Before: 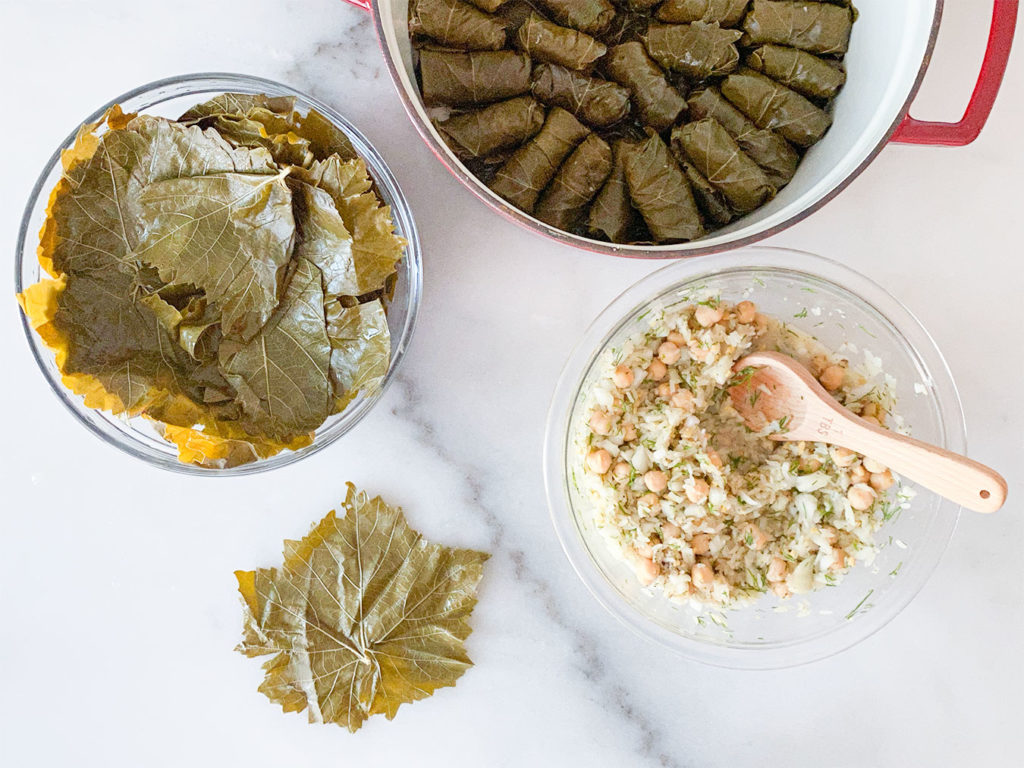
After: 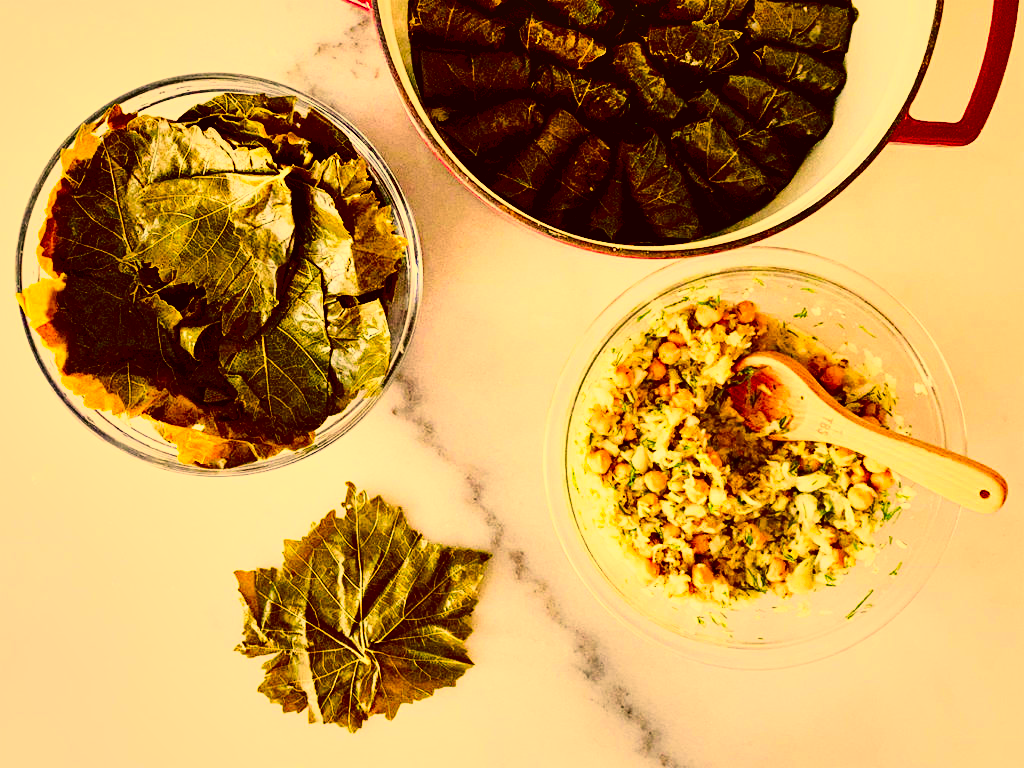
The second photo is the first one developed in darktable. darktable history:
color correction: highlights a* 10.4, highlights b* 30.47, shadows a* 2.7, shadows b* 16.95, saturation 1.73
filmic rgb: black relative exposure -7.77 EV, white relative exposure 4.43 EV, threshold 2.96 EV, hardness 3.76, latitude 38.16%, contrast 0.981, highlights saturation mix 8.56%, shadows ↔ highlights balance 3.75%, enable highlight reconstruction true
exposure: black level correction 0.057, compensate highlight preservation false
tone curve: curves: ch0 [(0, 0) (0.003, 0.03) (0.011, 0.032) (0.025, 0.035) (0.044, 0.038) (0.069, 0.041) (0.1, 0.058) (0.136, 0.091) (0.177, 0.133) (0.224, 0.181) (0.277, 0.268) (0.335, 0.363) (0.399, 0.461) (0.468, 0.554) (0.543, 0.633) (0.623, 0.709) (0.709, 0.784) (0.801, 0.869) (0.898, 0.938) (1, 1)], color space Lab, independent channels, preserve colors none
local contrast: mode bilateral grid, contrast 99, coarseness 99, detail 165%, midtone range 0.2
color balance rgb: shadows lift › chroma 2.011%, shadows lift › hue 215.42°, global offset › luminance 1.977%, perceptual saturation grading › global saturation 0.761%, perceptual brilliance grading › global brilliance 14.382%, perceptual brilliance grading › shadows -34.558%, global vibrance 9.985%
shadows and highlights: low approximation 0.01, soften with gaussian
contrast brightness saturation: contrast 0.238, brightness -0.238, saturation 0.145
